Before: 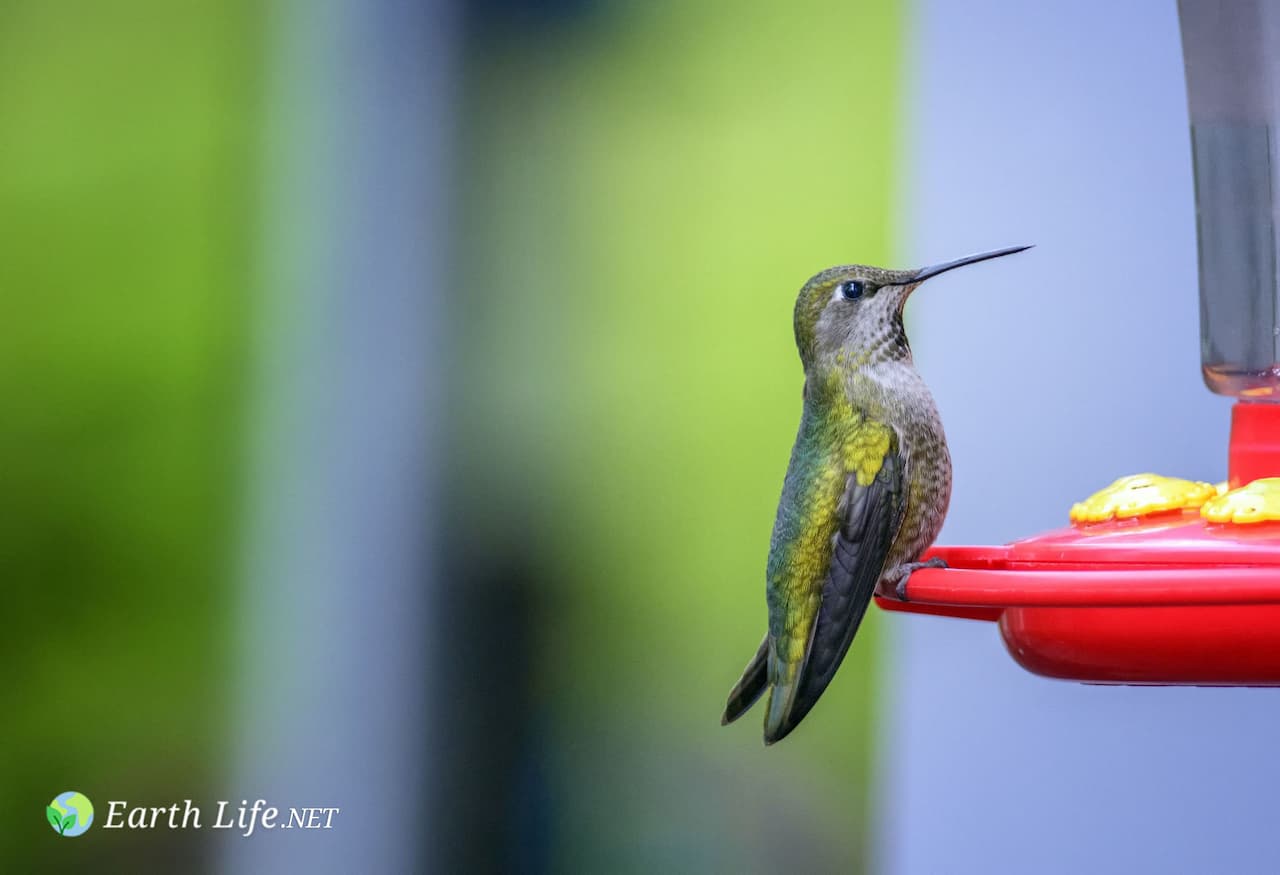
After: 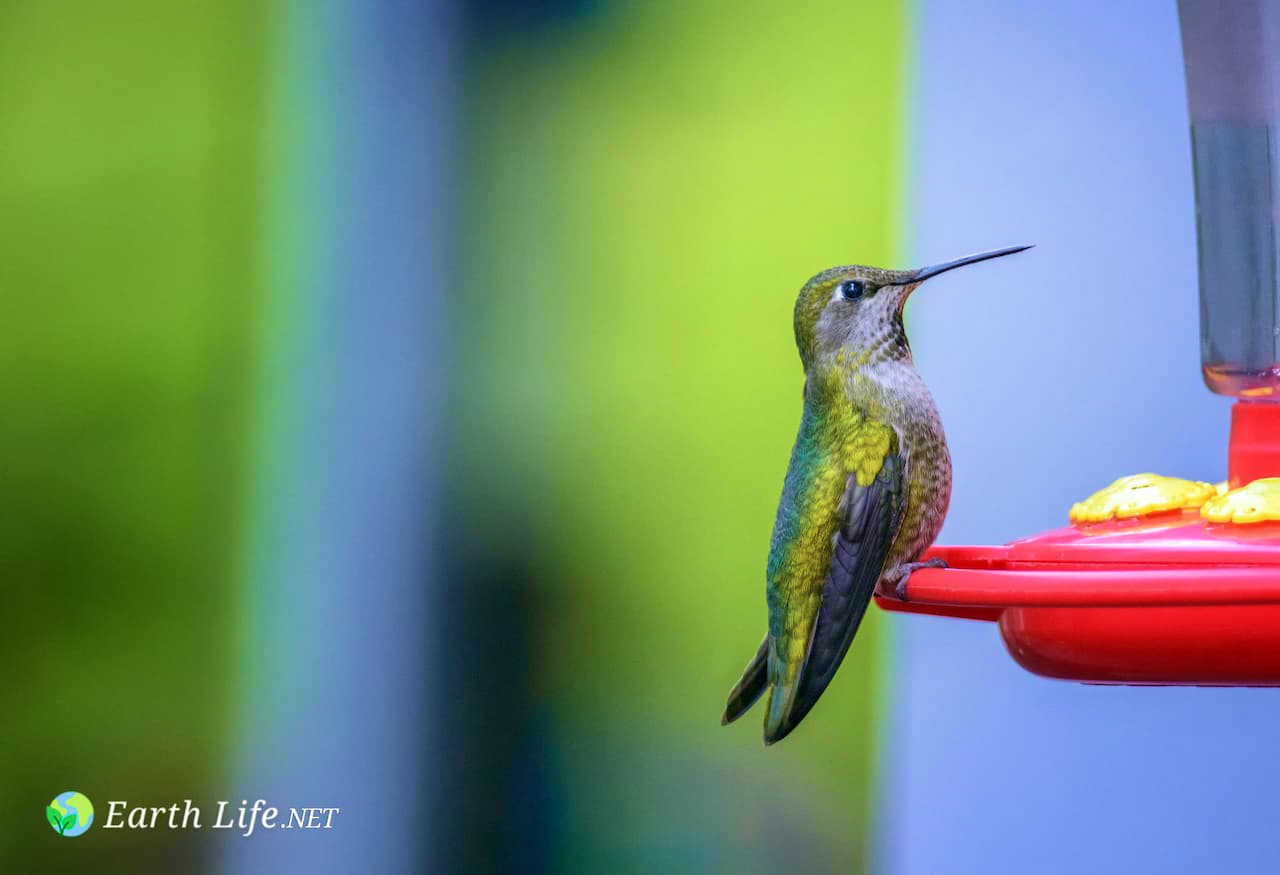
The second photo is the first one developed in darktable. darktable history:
velvia: strength 67.47%, mid-tones bias 0.974
